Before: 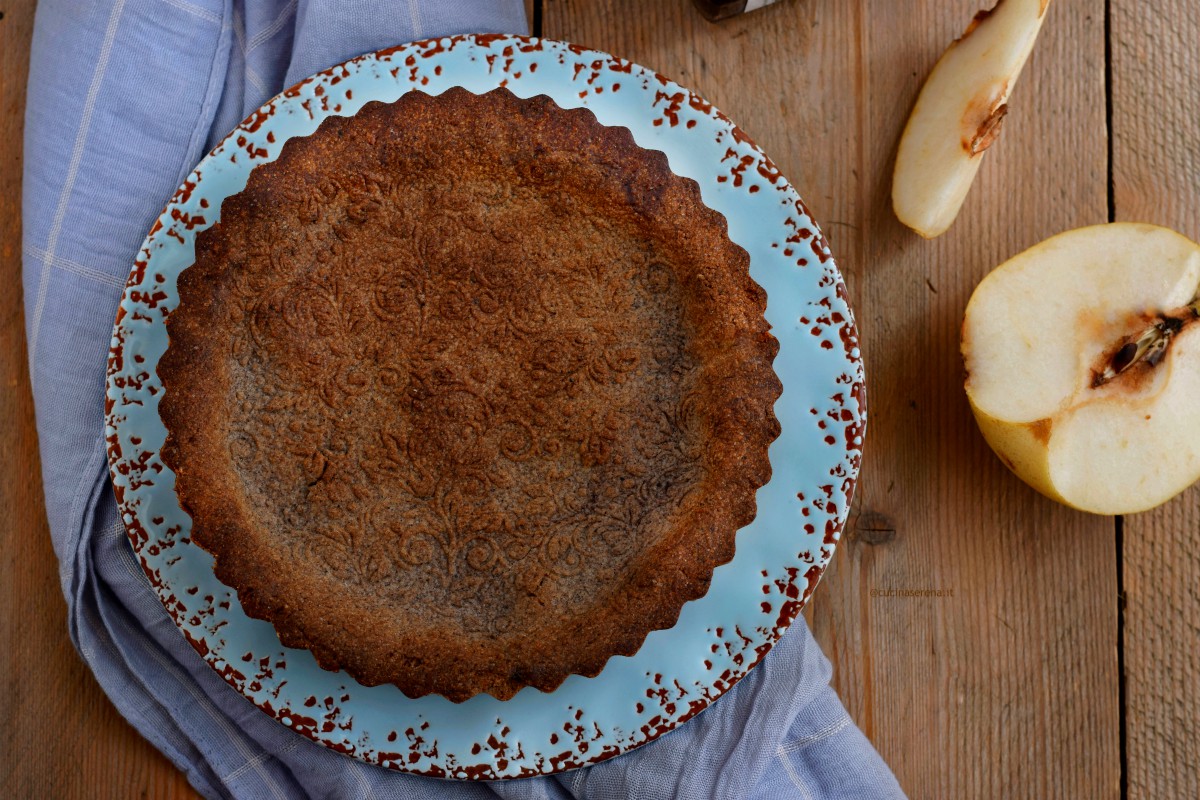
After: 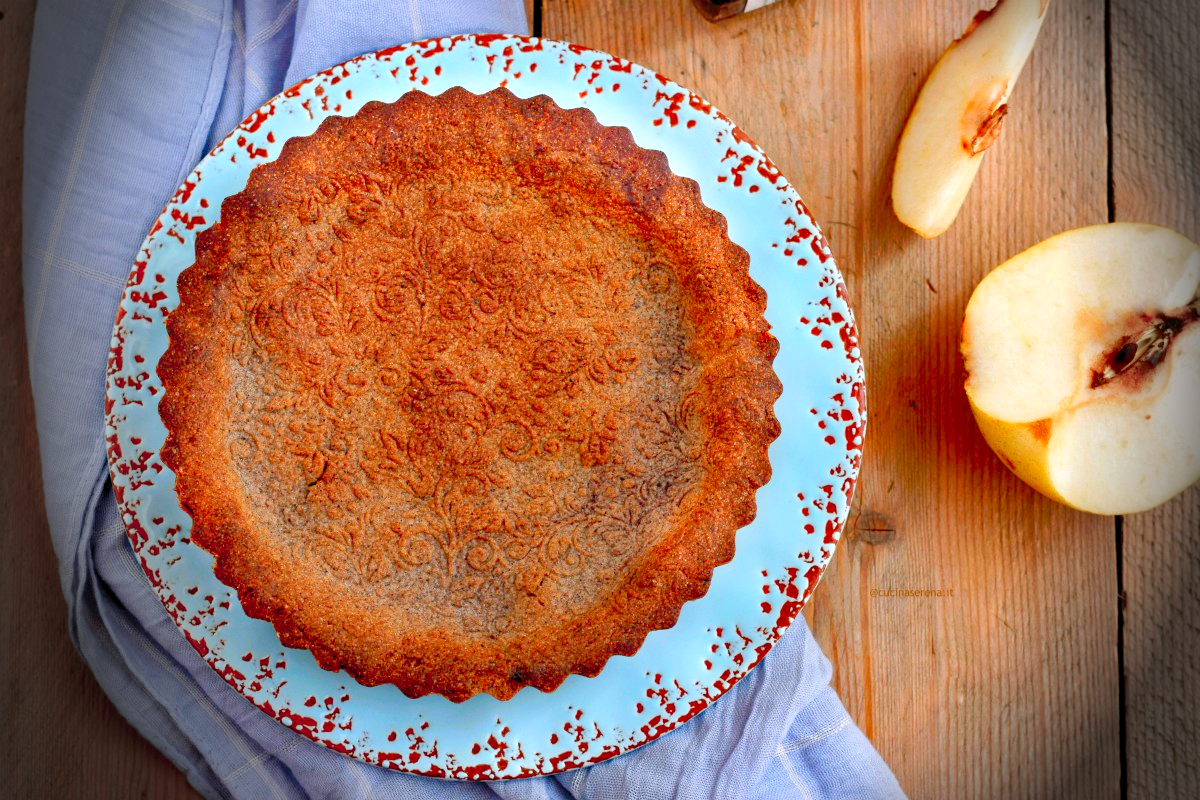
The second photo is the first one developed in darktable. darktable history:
levels: levels [0.008, 0.318, 0.836]
vignetting: fall-off start 76.42%, fall-off radius 27.36%, brightness -0.872, center (0.037, -0.09), width/height ratio 0.971
shadows and highlights: low approximation 0.01, soften with gaussian
